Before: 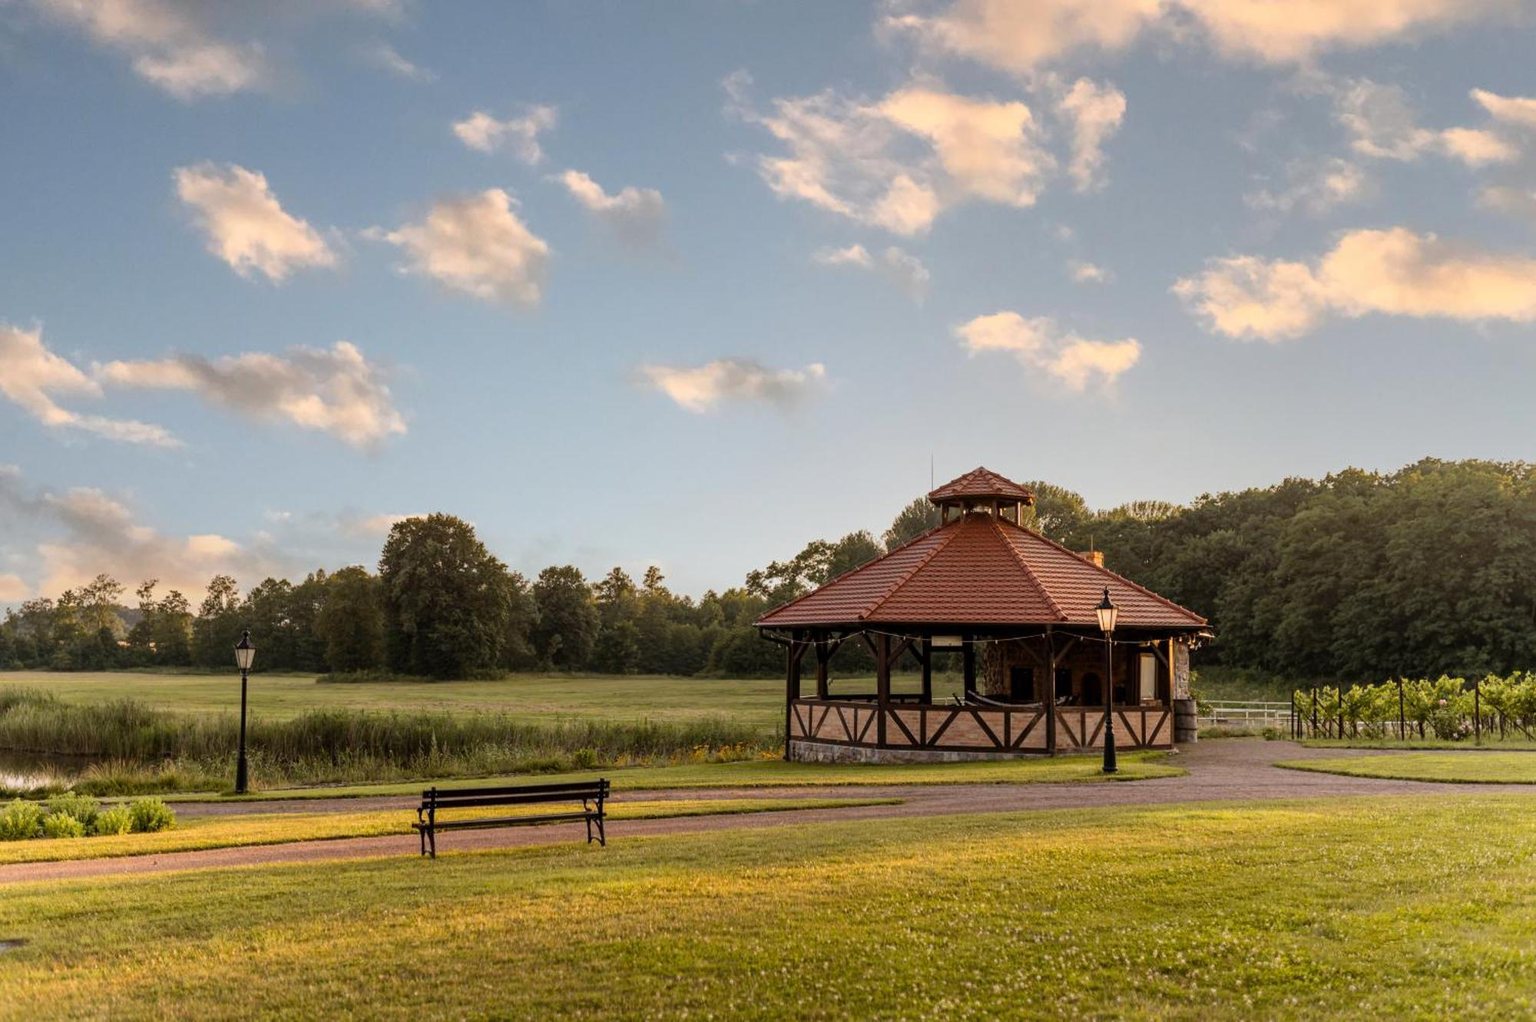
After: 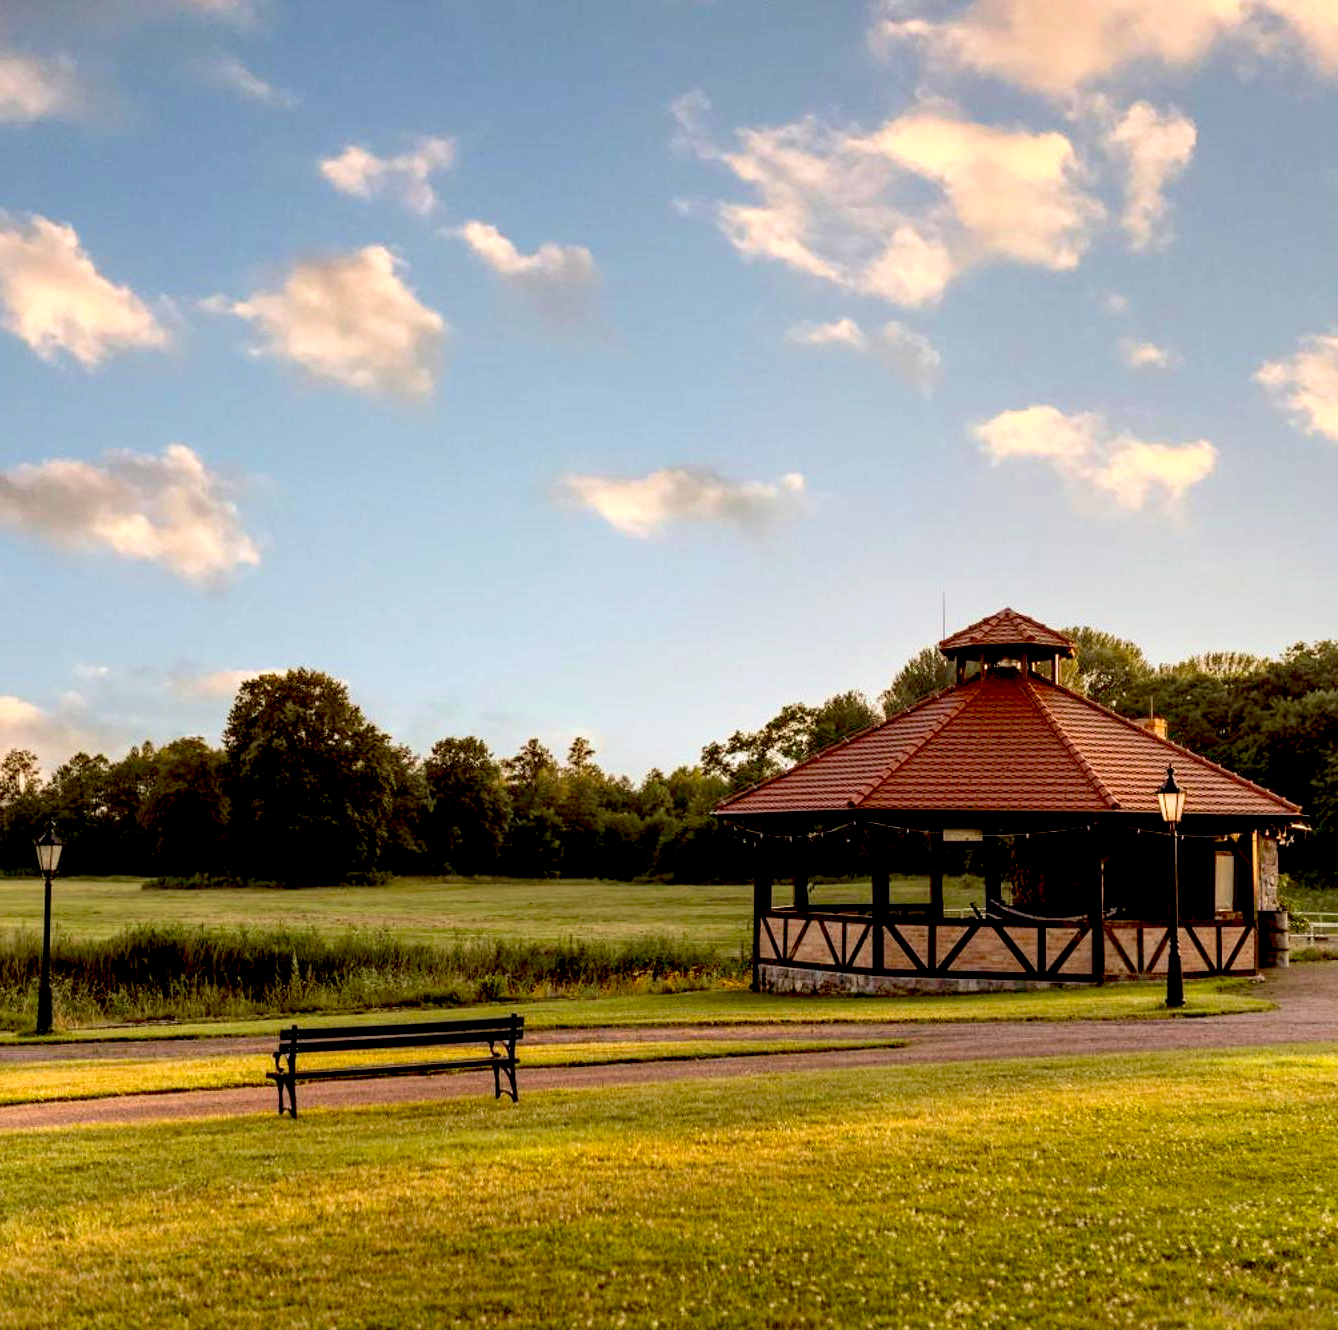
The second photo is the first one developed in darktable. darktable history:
crop and rotate: left 13.505%, right 19.582%
tone equalizer: on, module defaults
velvia: on, module defaults
exposure: black level correction 0.031, exposure 0.328 EV, compensate highlight preservation false
